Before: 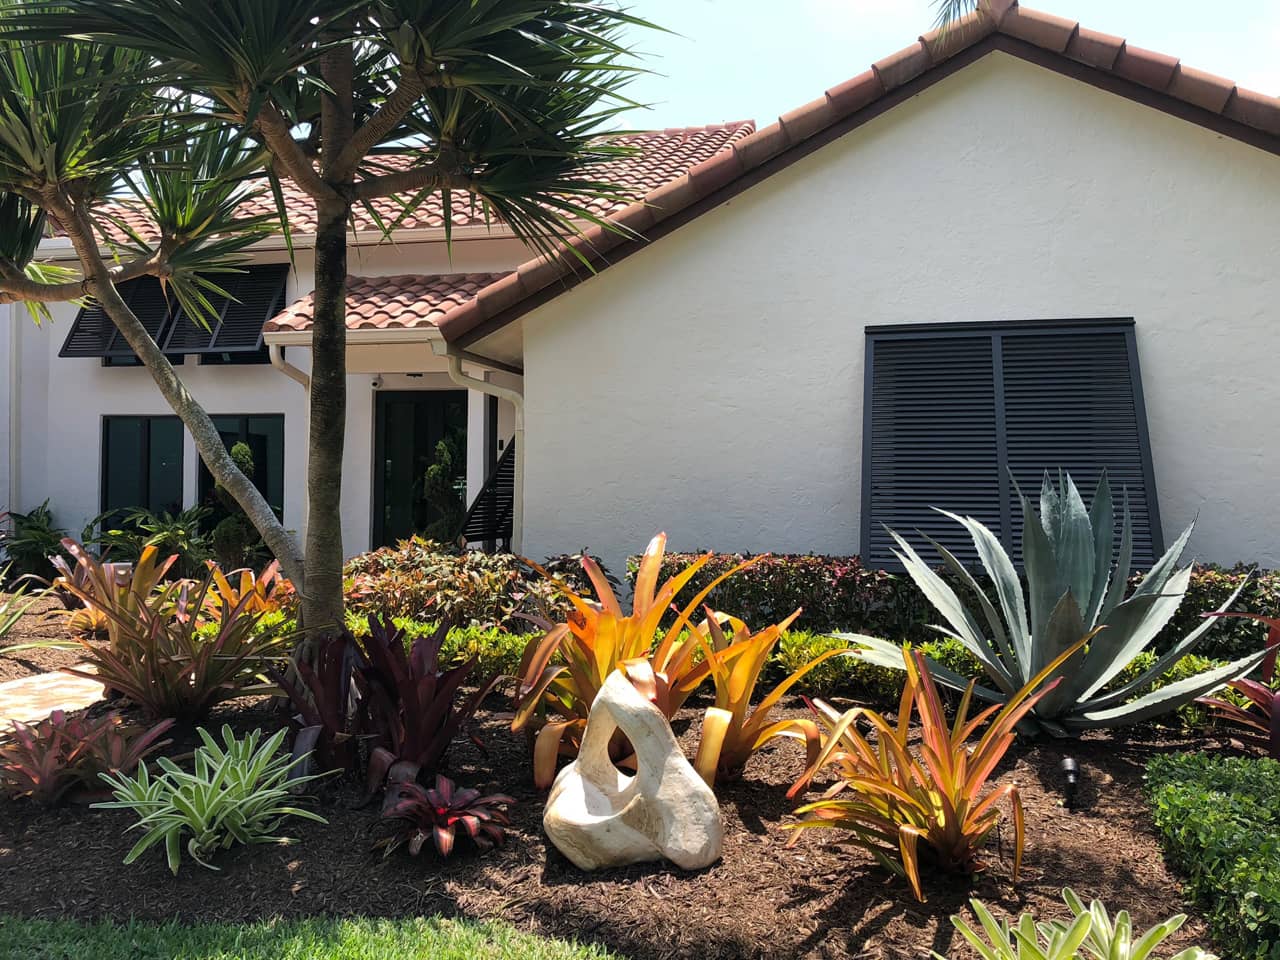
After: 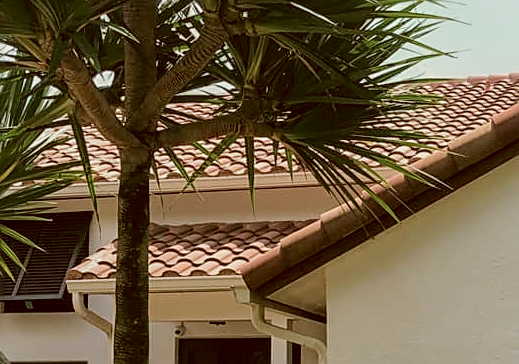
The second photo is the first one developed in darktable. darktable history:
local contrast: on, module defaults
contrast brightness saturation: contrast 0.06, brightness -0.01, saturation -0.23
sharpen: on, module defaults
velvia: on, module defaults
crop: left 15.452%, top 5.459%, right 43.956%, bottom 56.62%
filmic rgb: black relative exposure -16 EV, threshold -0.33 EV, transition 3.19 EV, structure ↔ texture 100%, target black luminance 0%, hardness 7.57, latitude 72.96%, contrast 0.908, highlights saturation mix 10%, shadows ↔ highlights balance -0.38%, add noise in highlights 0, preserve chrominance no, color science v4 (2020), iterations of high-quality reconstruction 10, enable highlight reconstruction true
color correction: highlights a* -0.482, highlights b* 0.161, shadows a* 4.66, shadows b* 20.72
